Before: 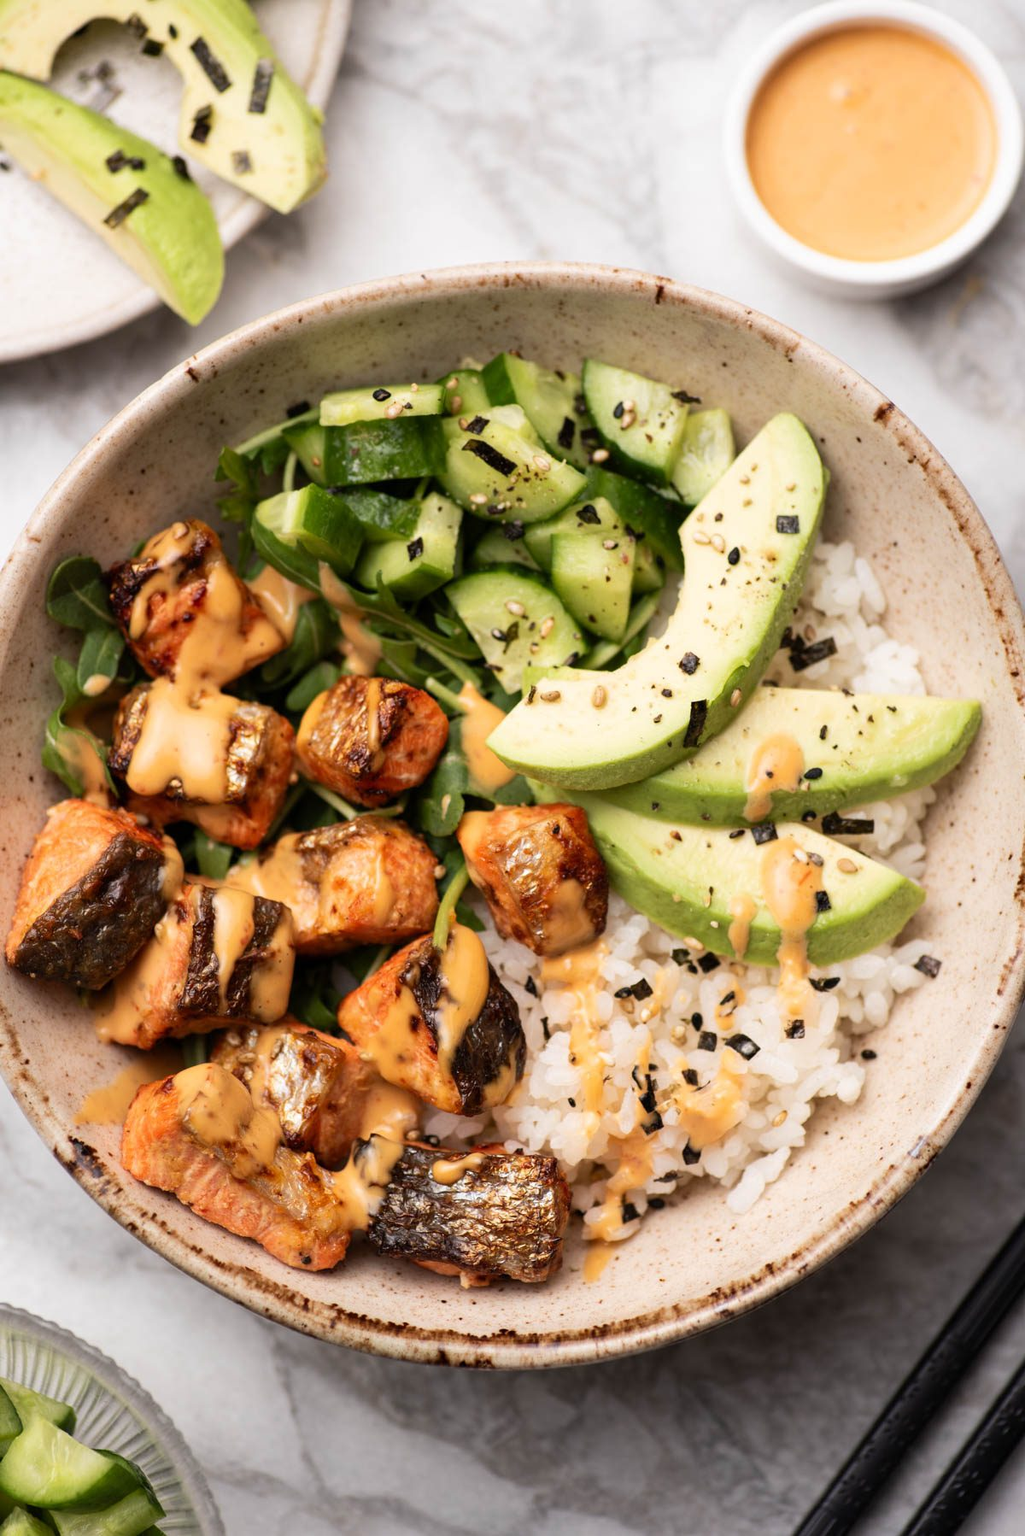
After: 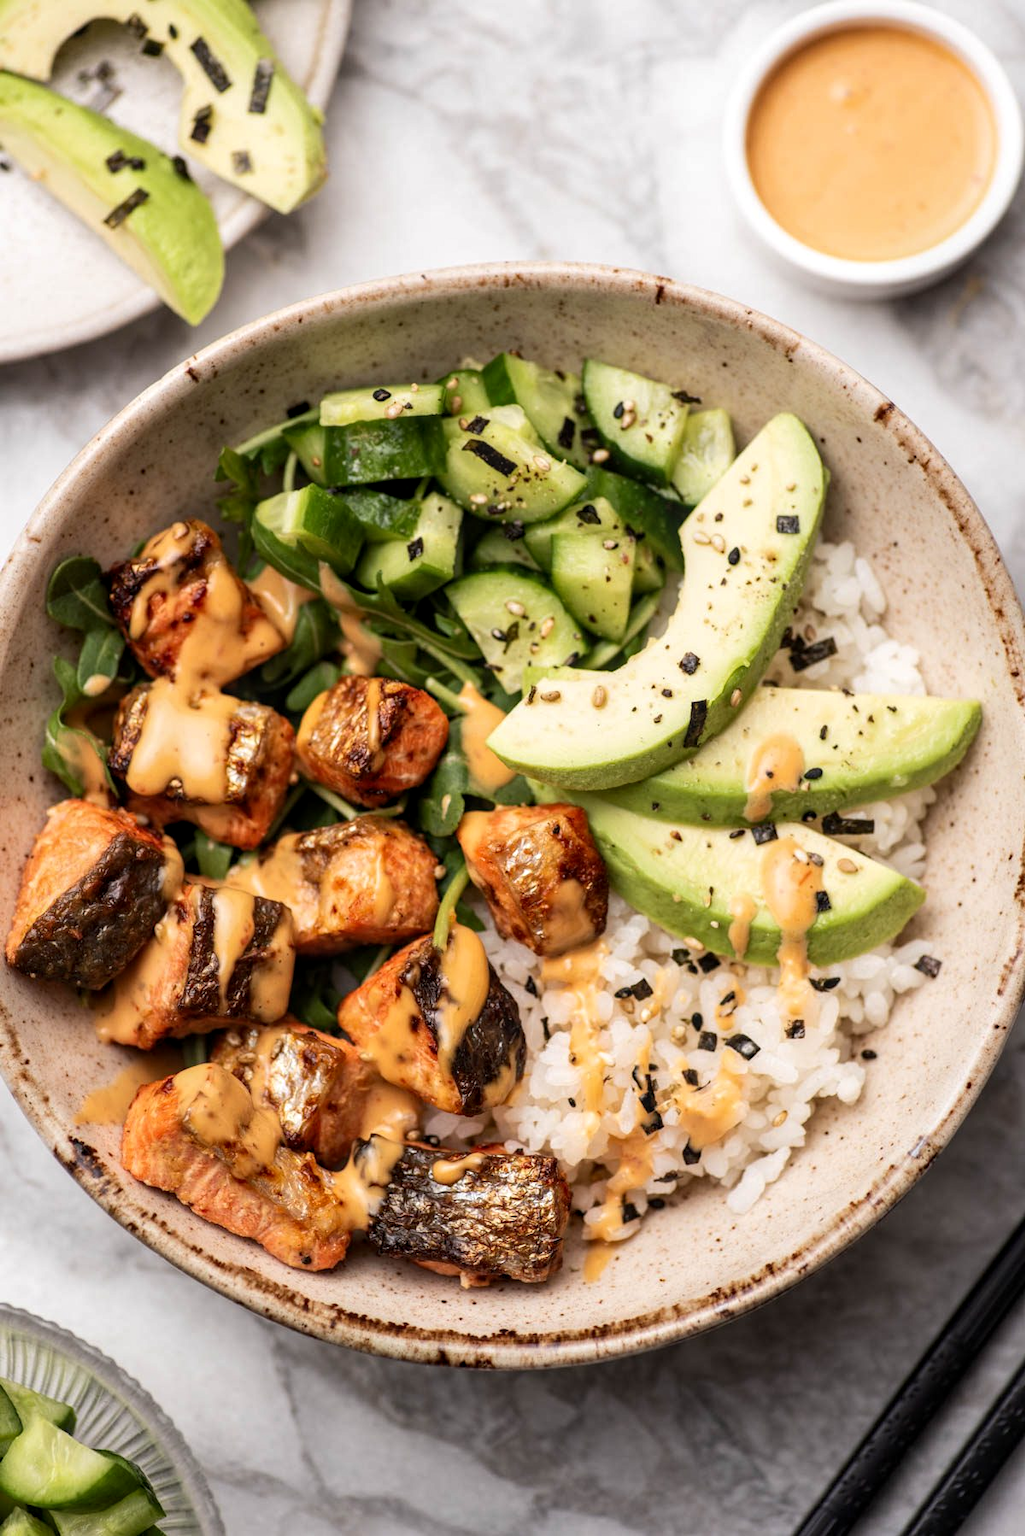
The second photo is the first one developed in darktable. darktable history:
local contrast: on, module defaults
contrast brightness saturation: contrast 0.051
